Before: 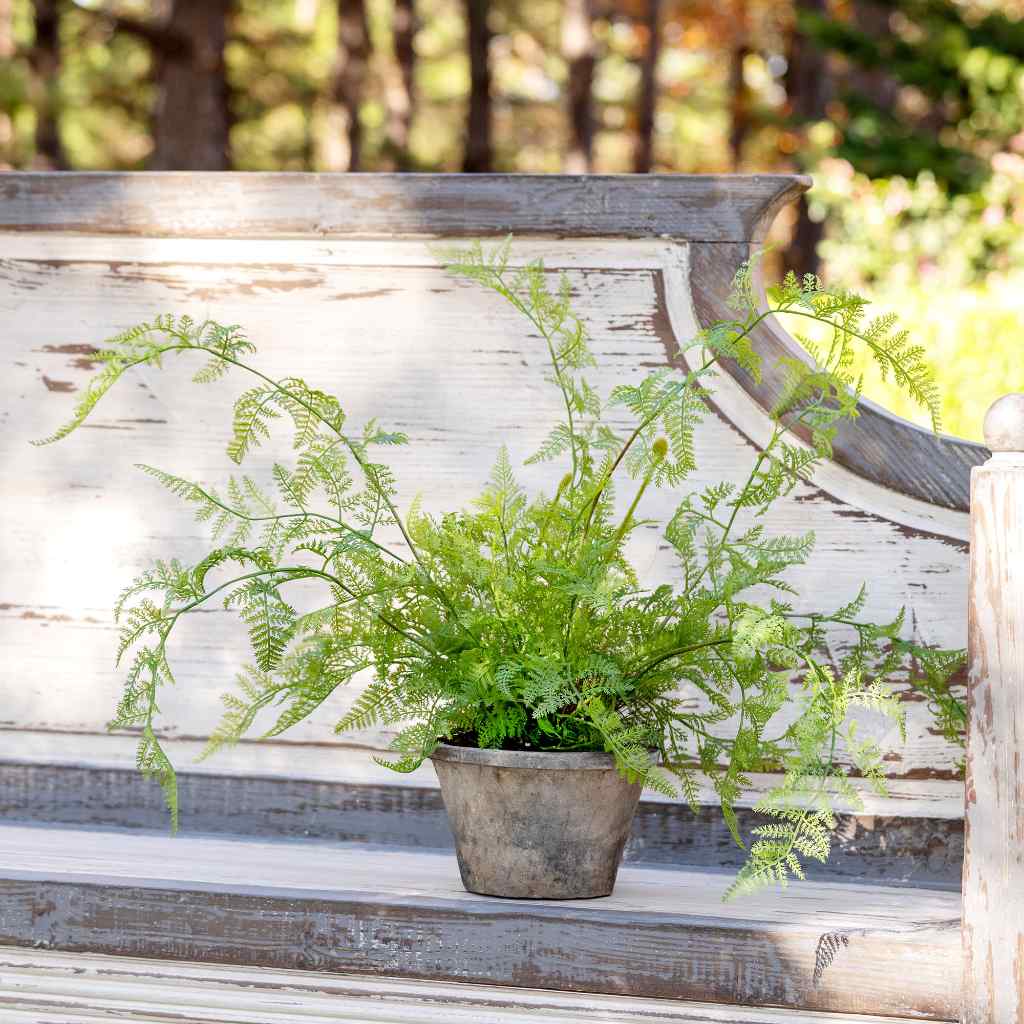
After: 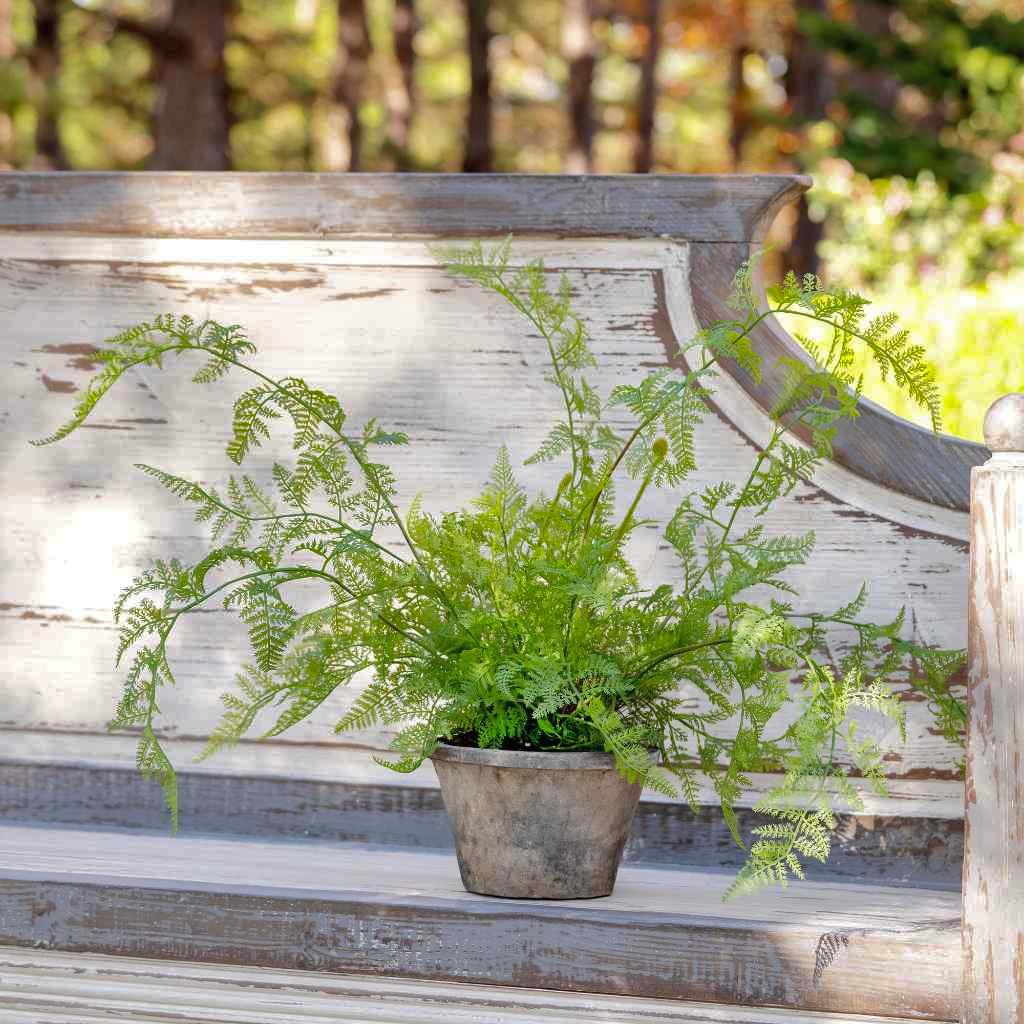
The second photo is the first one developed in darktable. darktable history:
shadows and highlights: shadows 39.29, highlights -59.94
